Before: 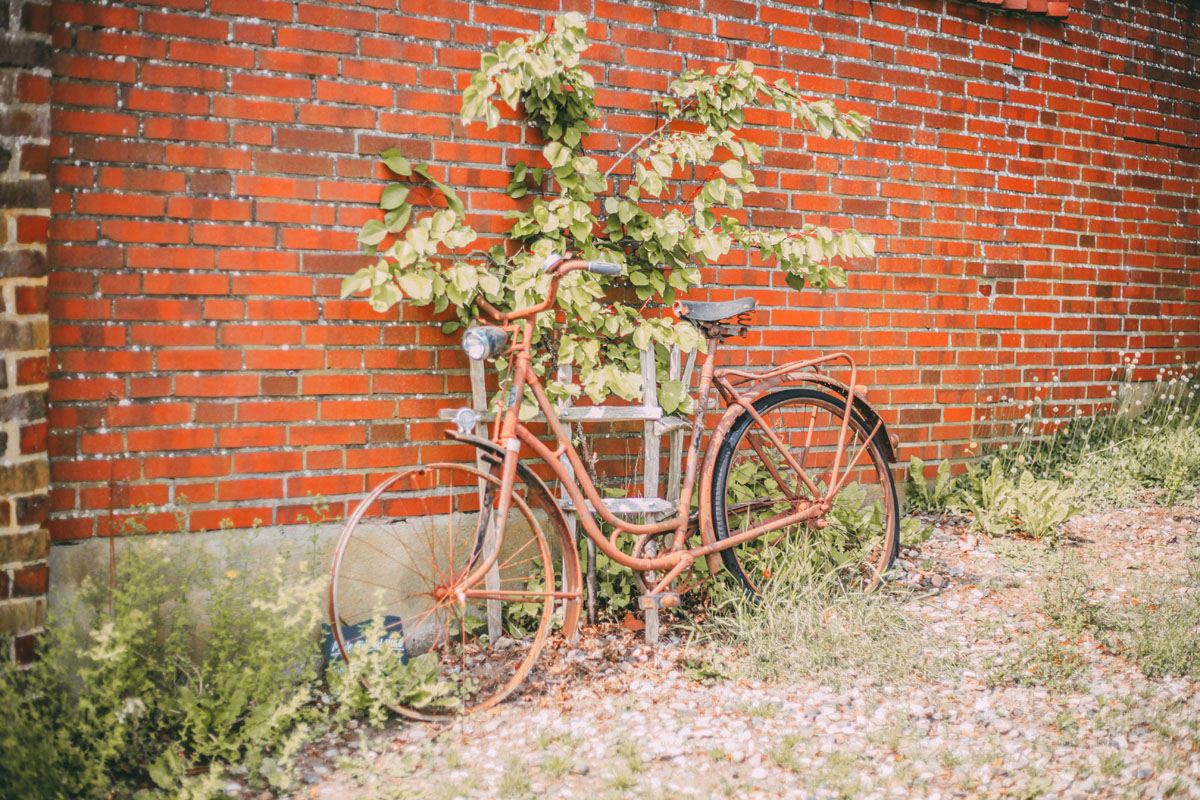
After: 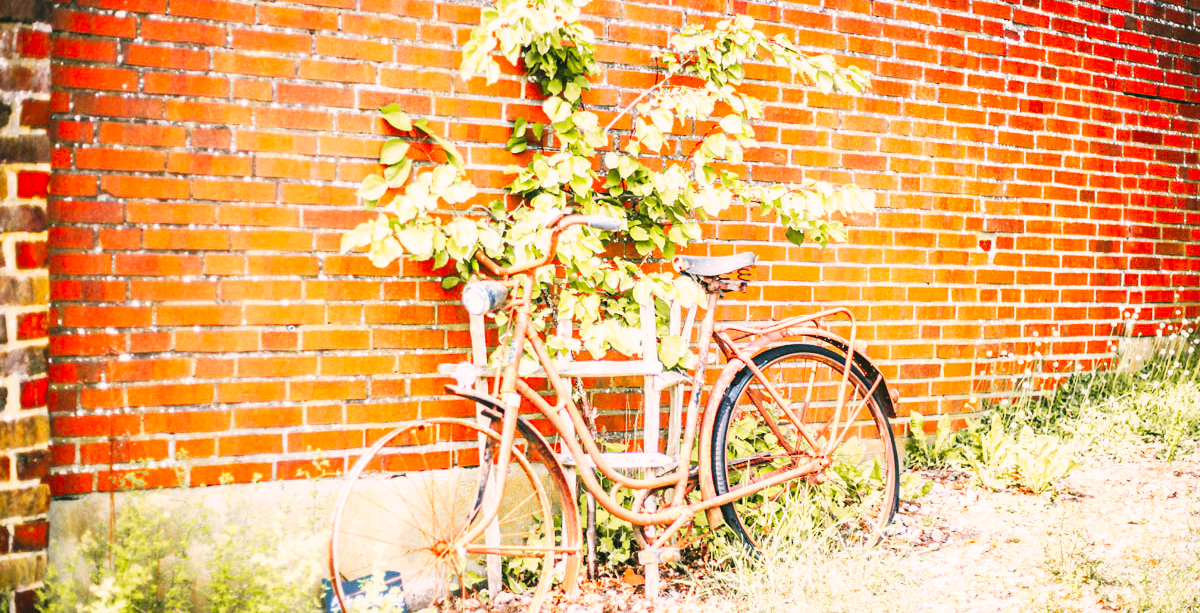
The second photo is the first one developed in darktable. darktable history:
base curve: curves: ch0 [(0, 0) (0.007, 0.004) (0.027, 0.03) (0.046, 0.07) (0.207, 0.54) (0.442, 0.872) (0.673, 0.972) (1, 1)], preserve colors none
color correction: highlights a* 3.22, highlights b* 1.93, saturation 1.19
crop: top 5.667%, bottom 17.637%
